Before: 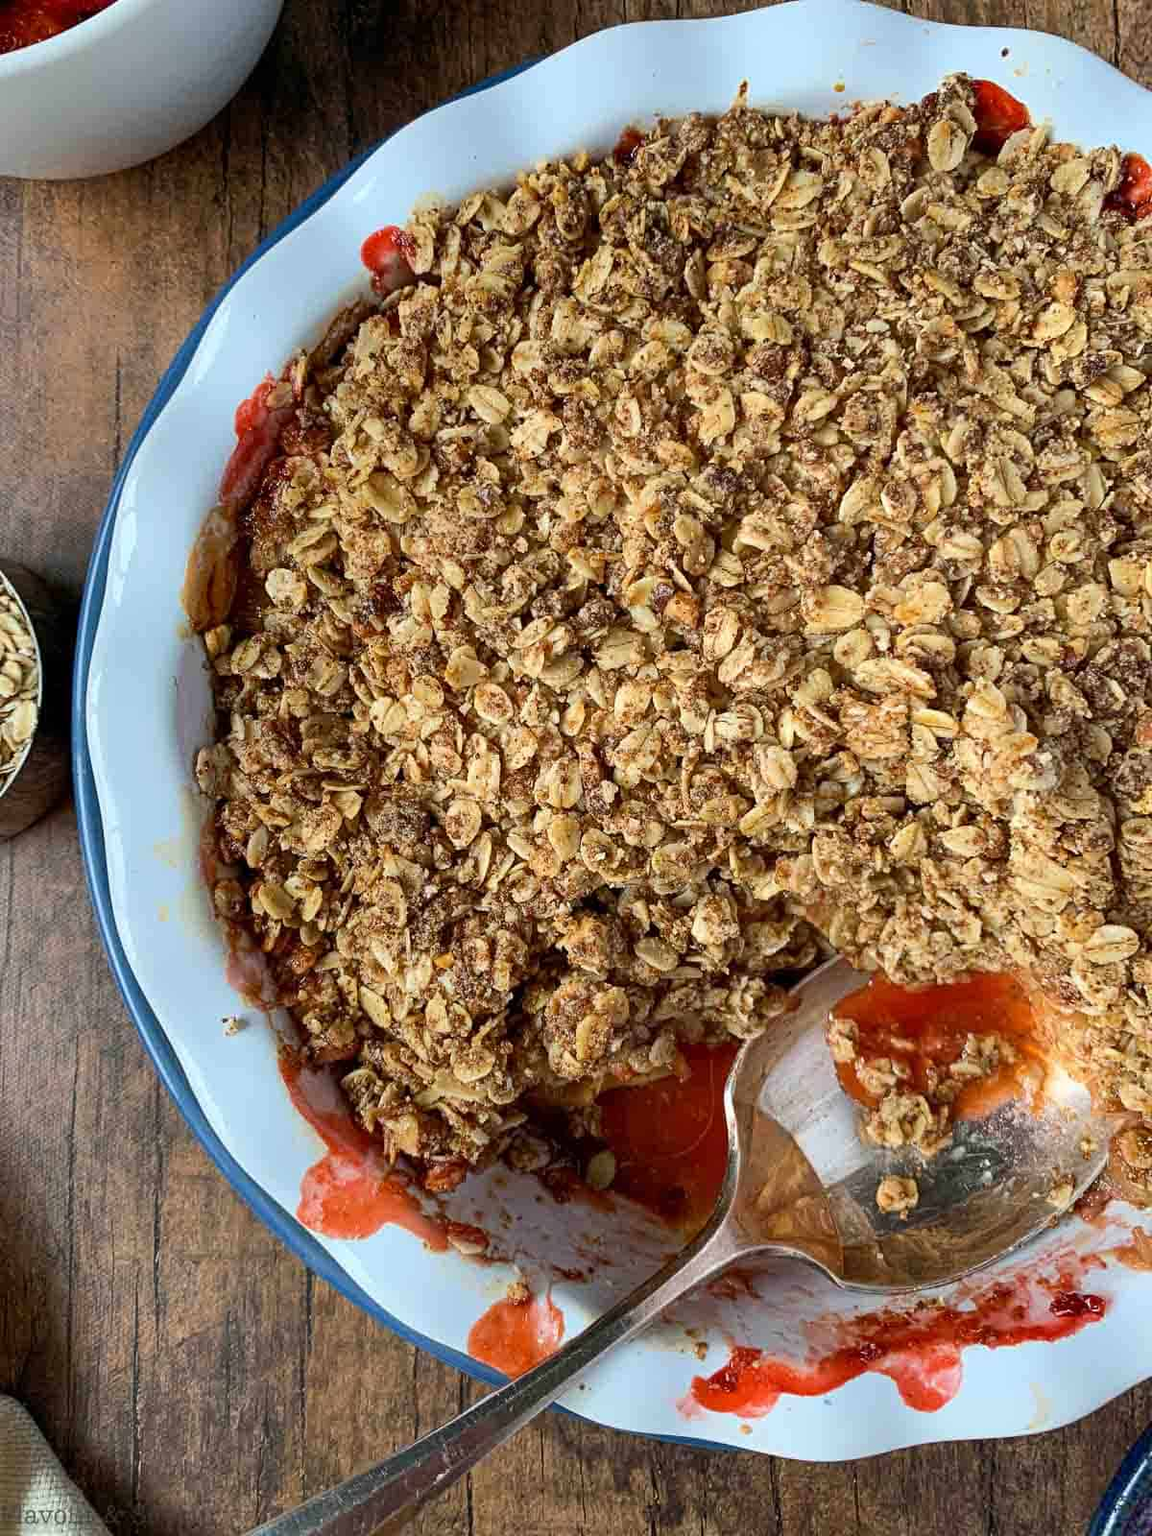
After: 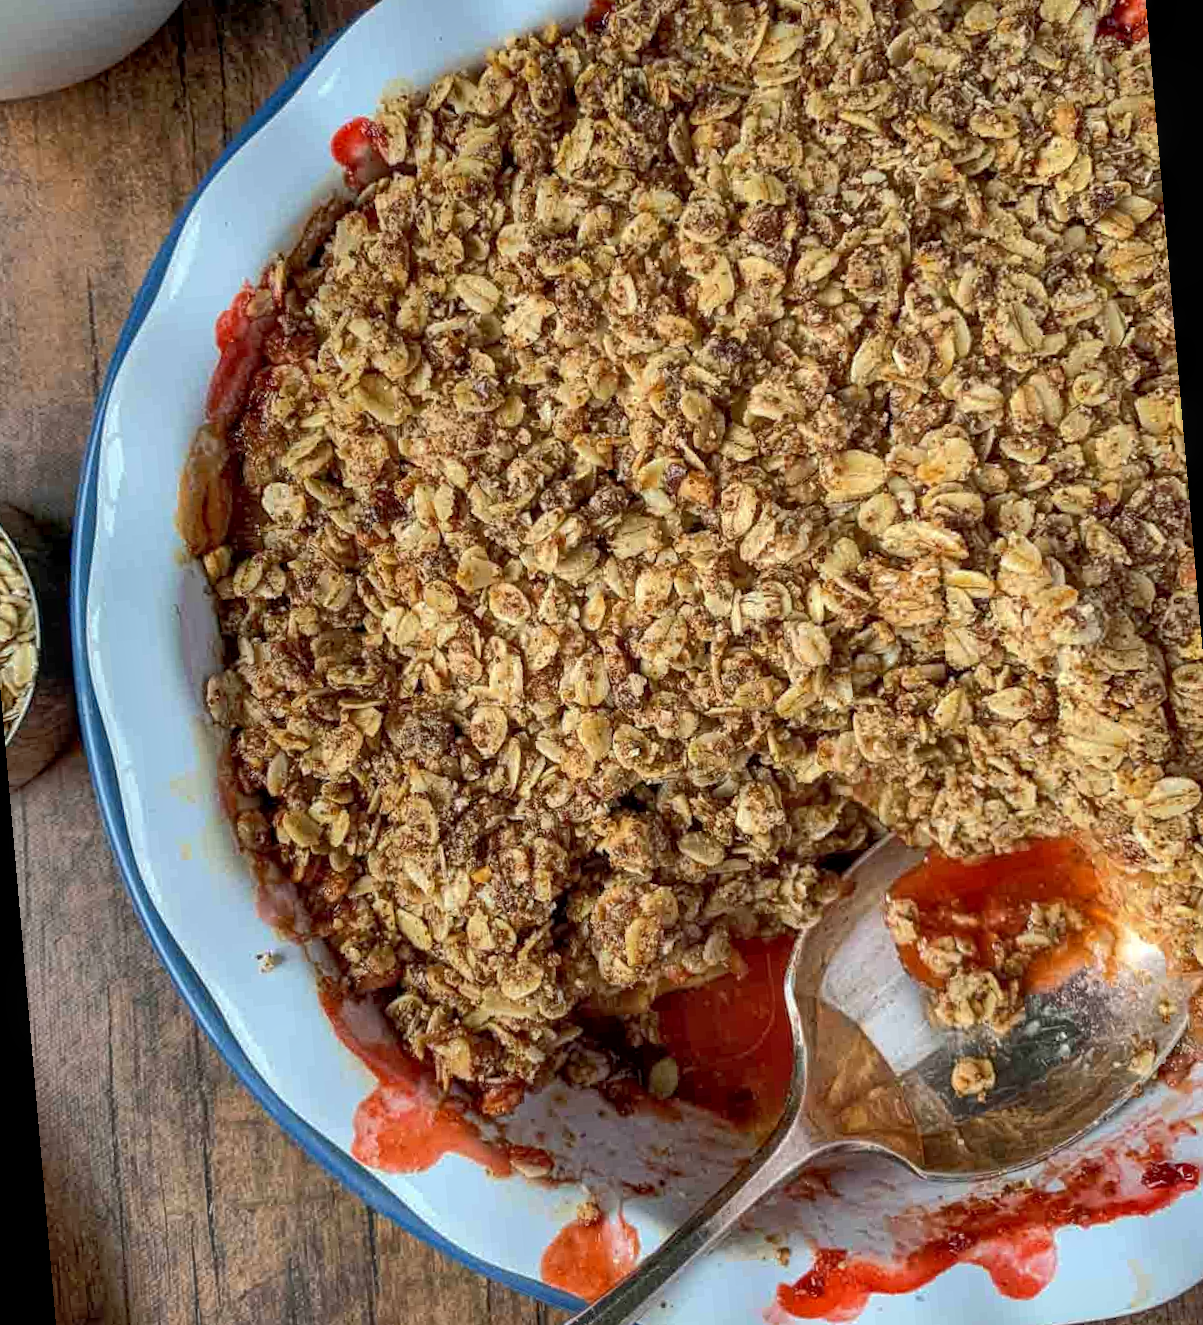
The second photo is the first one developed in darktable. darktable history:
local contrast: on, module defaults
shadows and highlights: on, module defaults
rotate and perspective: rotation -5°, crop left 0.05, crop right 0.952, crop top 0.11, crop bottom 0.89
